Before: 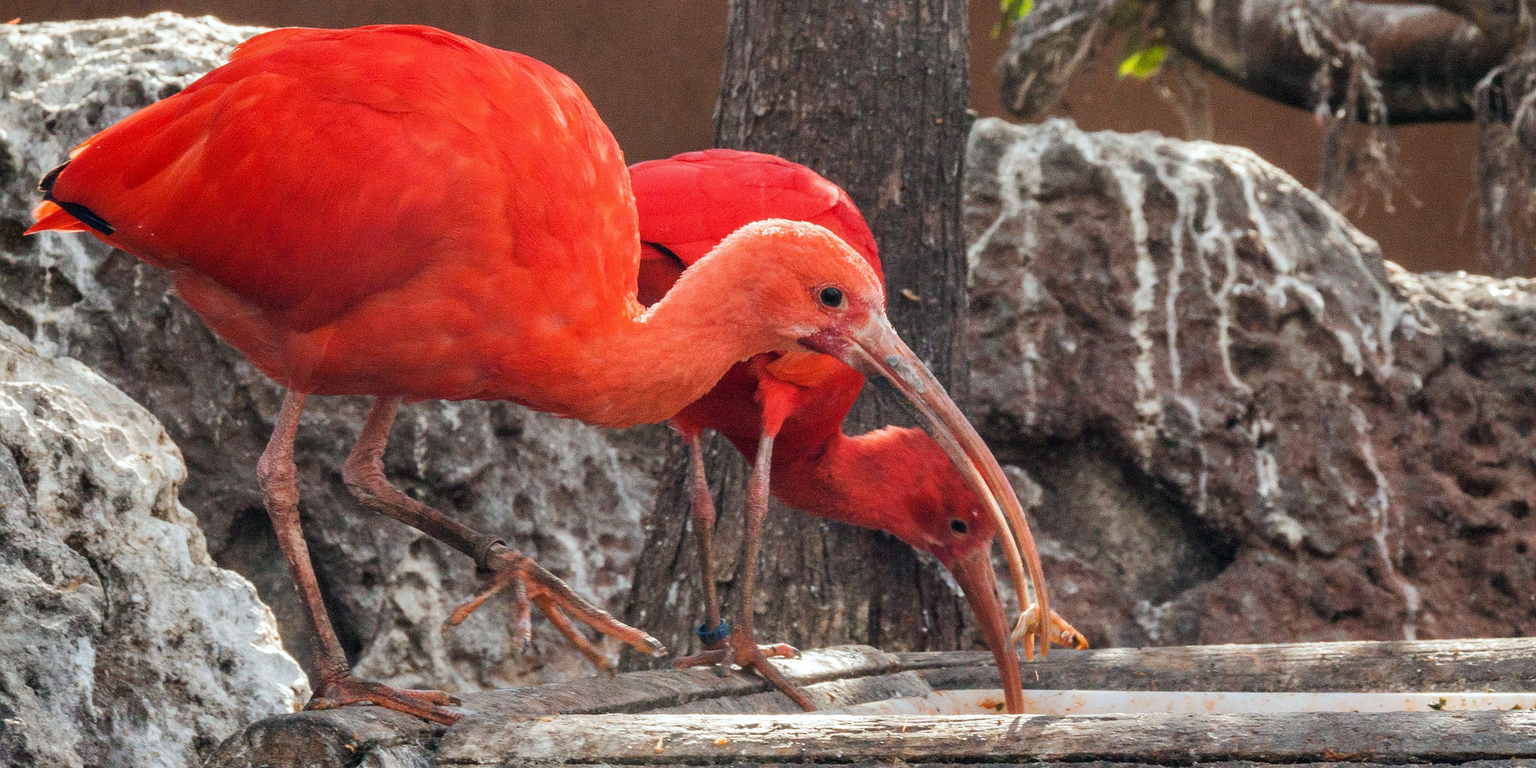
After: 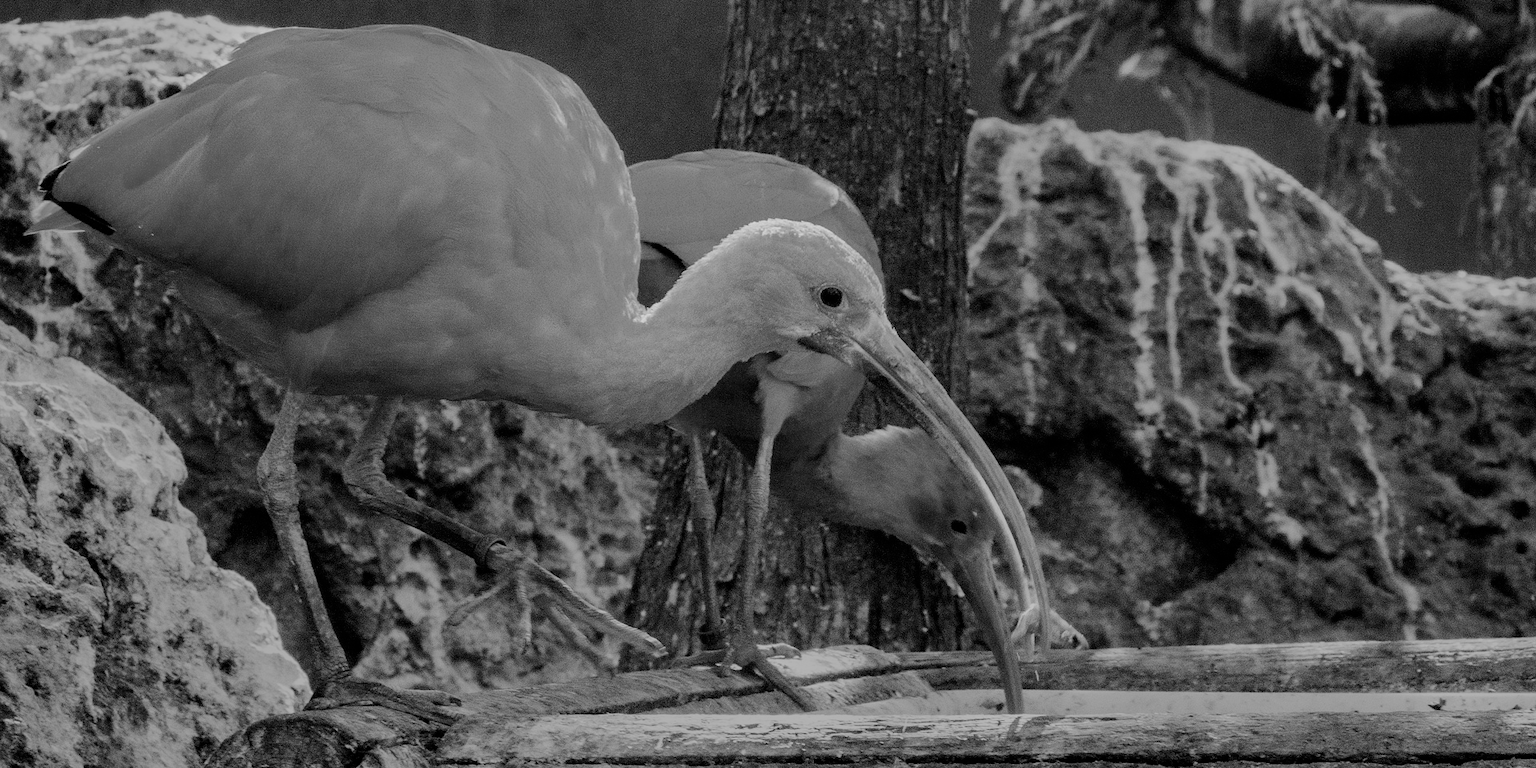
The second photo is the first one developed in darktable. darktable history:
filmic rgb: black relative exposure -5 EV, hardness 2.88, contrast 1.3
monochrome: a 79.32, b 81.83, size 1.1
